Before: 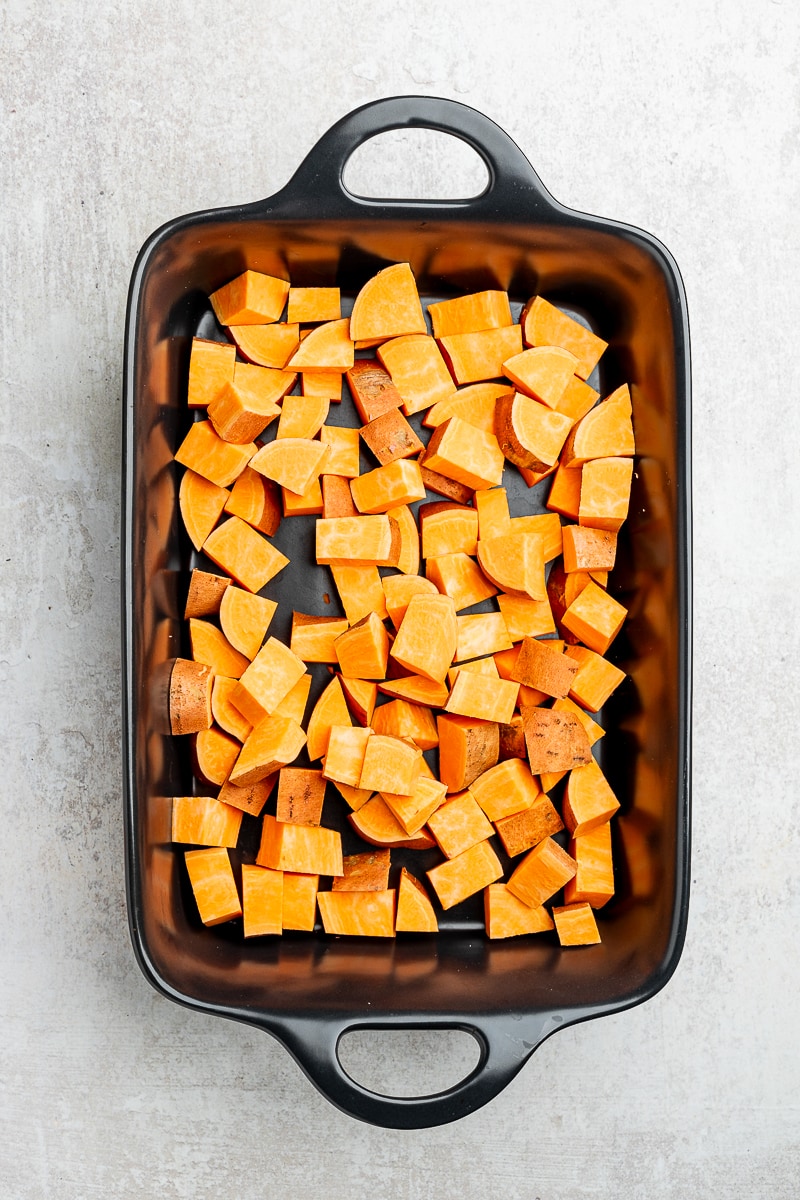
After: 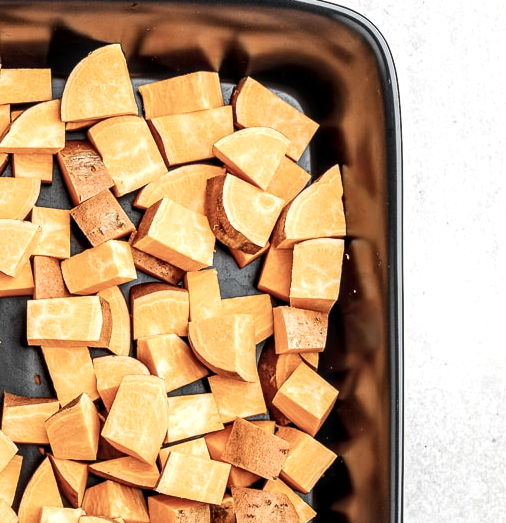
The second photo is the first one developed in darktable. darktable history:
crop: left 36.125%, top 18.269%, right 0.525%, bottom 38.14%
contrast brightness saturation: contrast 0.096, saturation -0.354
exposure: exposure 0.242 EV, compensate highlight preservation false
local contrast: highlights 59%, detail 146%
